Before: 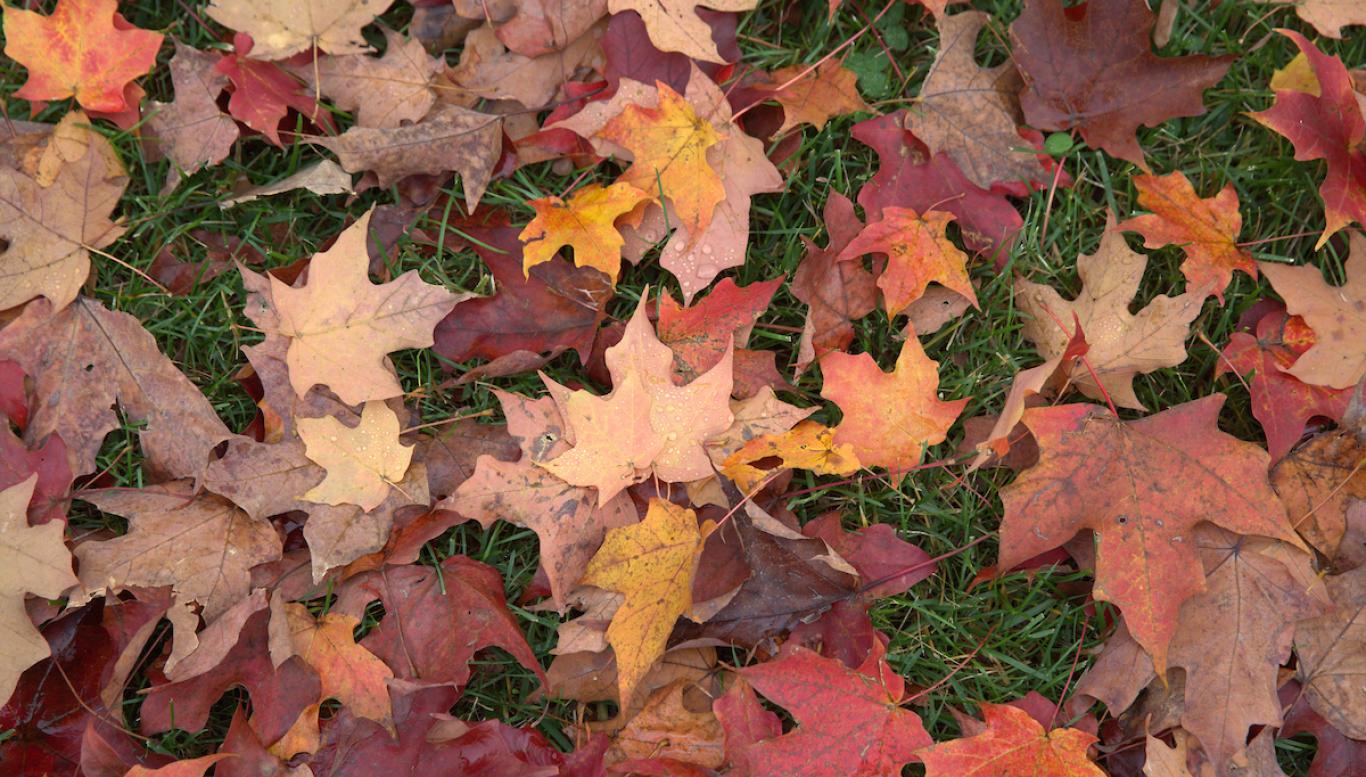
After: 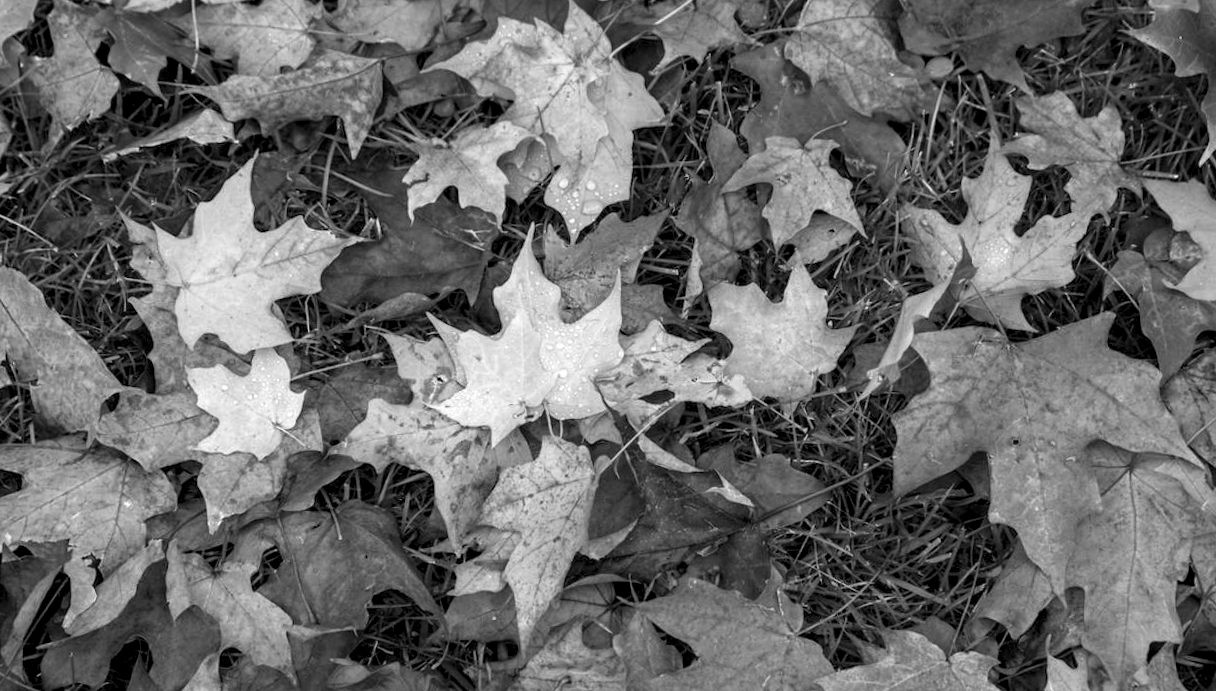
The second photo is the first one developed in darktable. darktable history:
local contrast: detail 160%
crop and rotate: angle 1.96°, left 5.673%, top 5.673%
monochrome: on, module defaults
color correction: highlights a* -2.73, highlights b* -2.09, shadows a* 2.41, shadows b* 2.73
